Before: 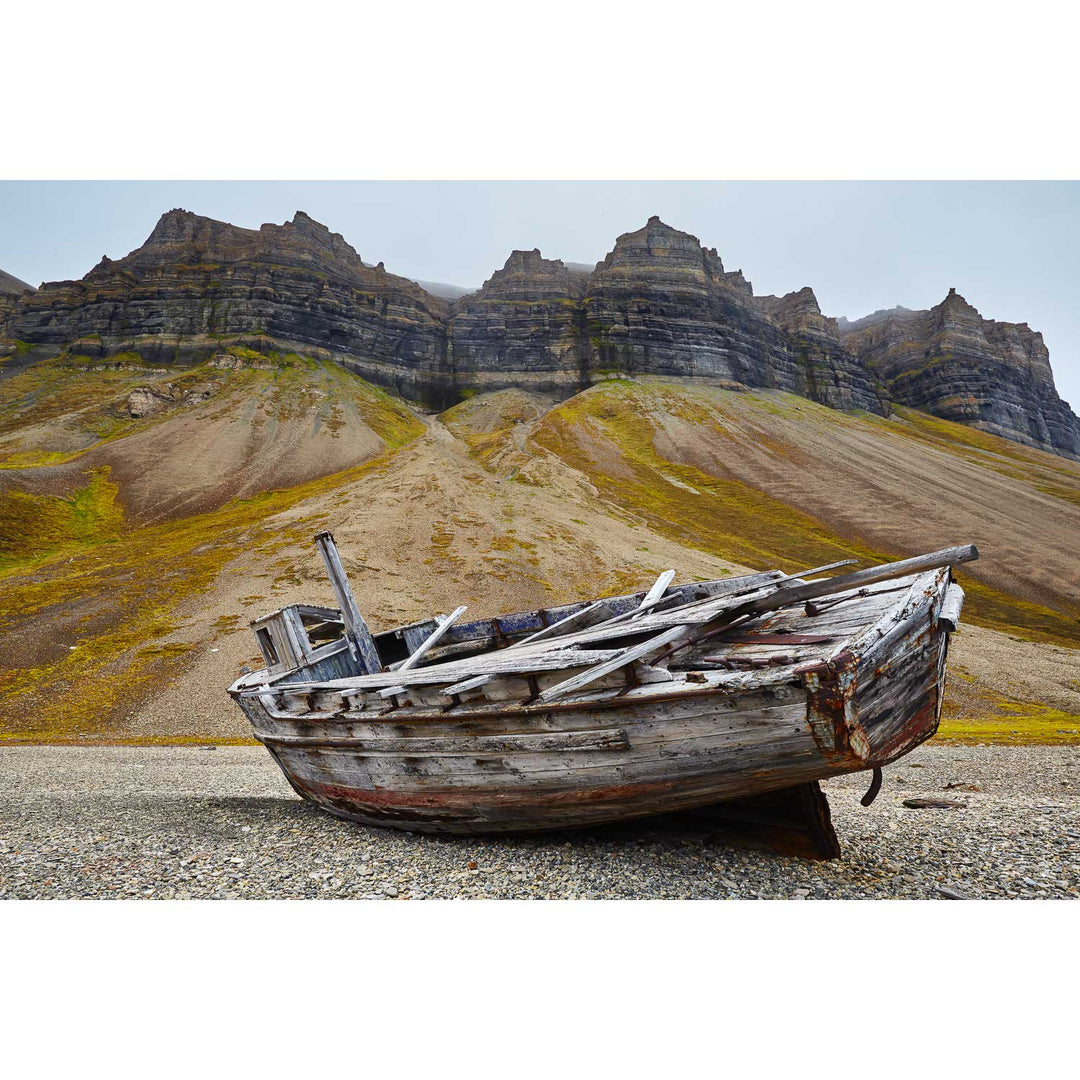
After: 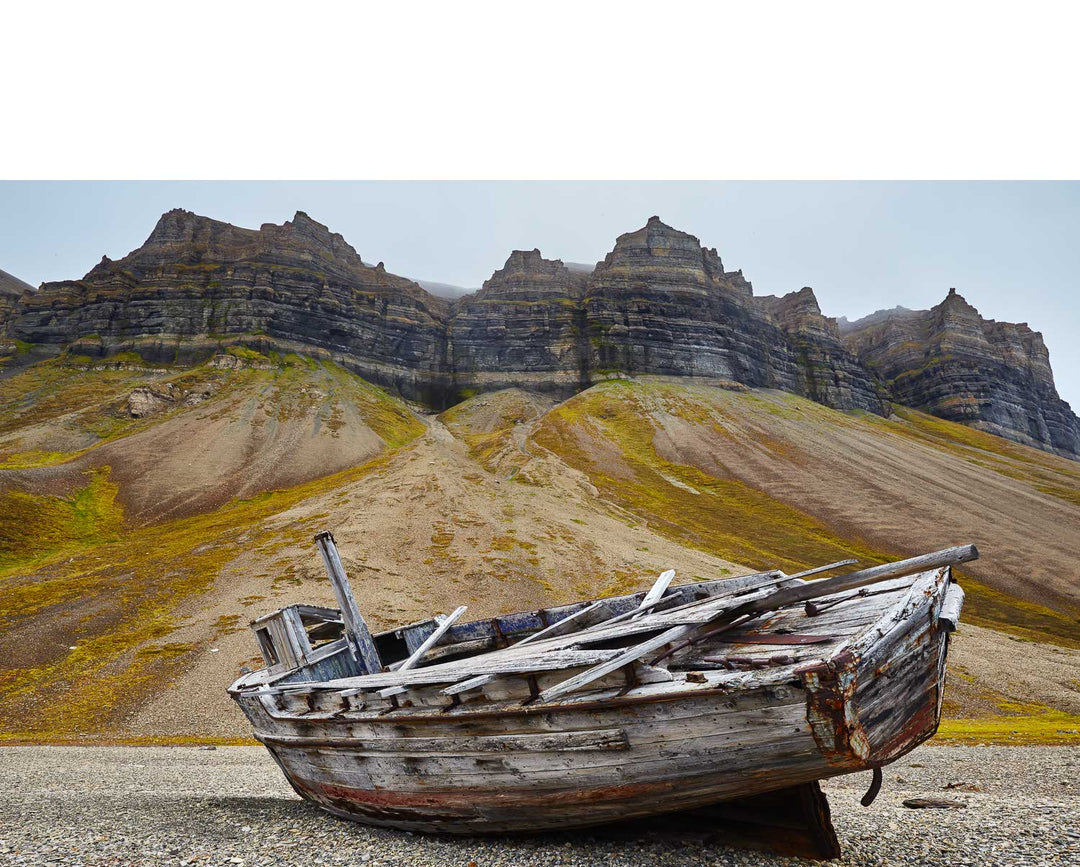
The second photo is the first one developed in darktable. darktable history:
haze removal: compatibility mode true, adaptive false
crop: bottom 19.68%
